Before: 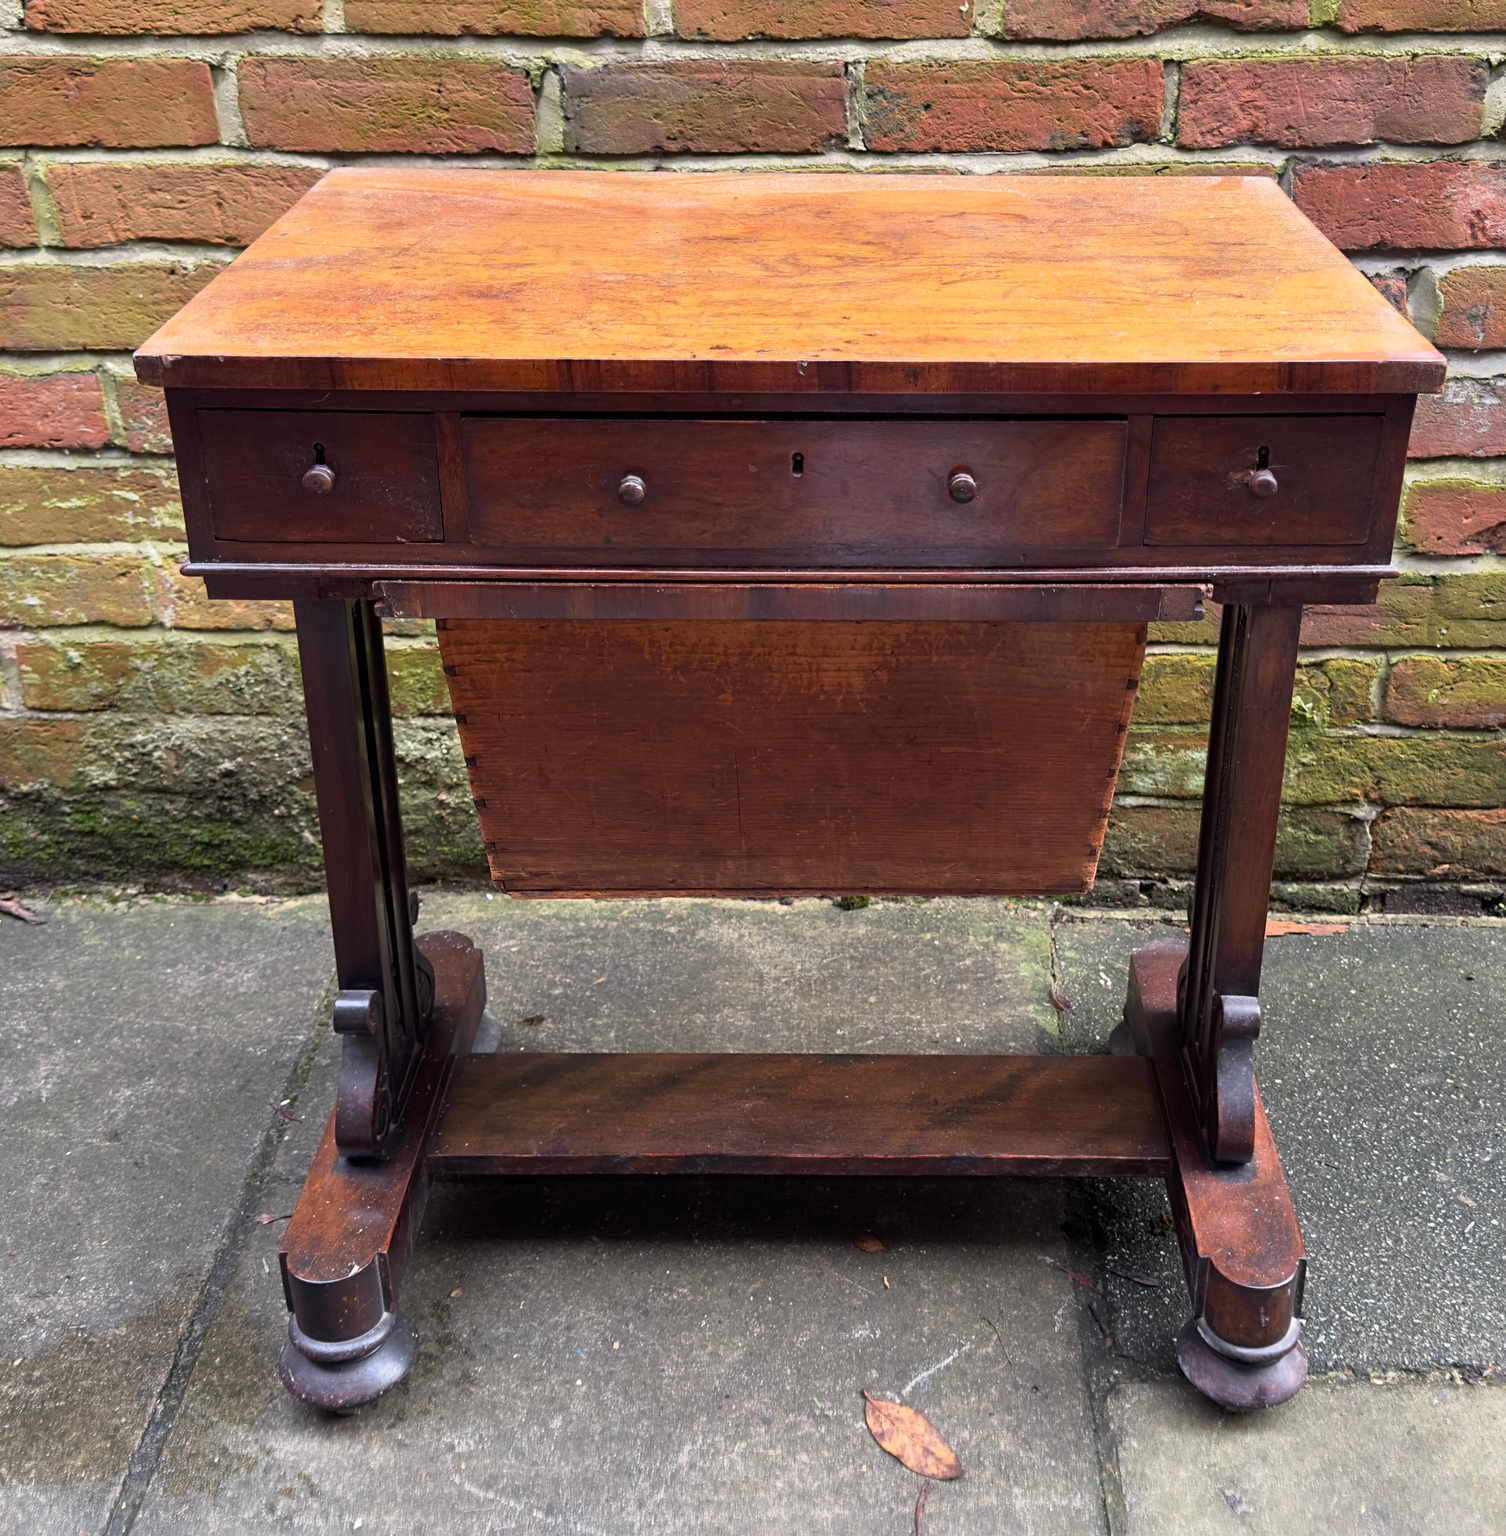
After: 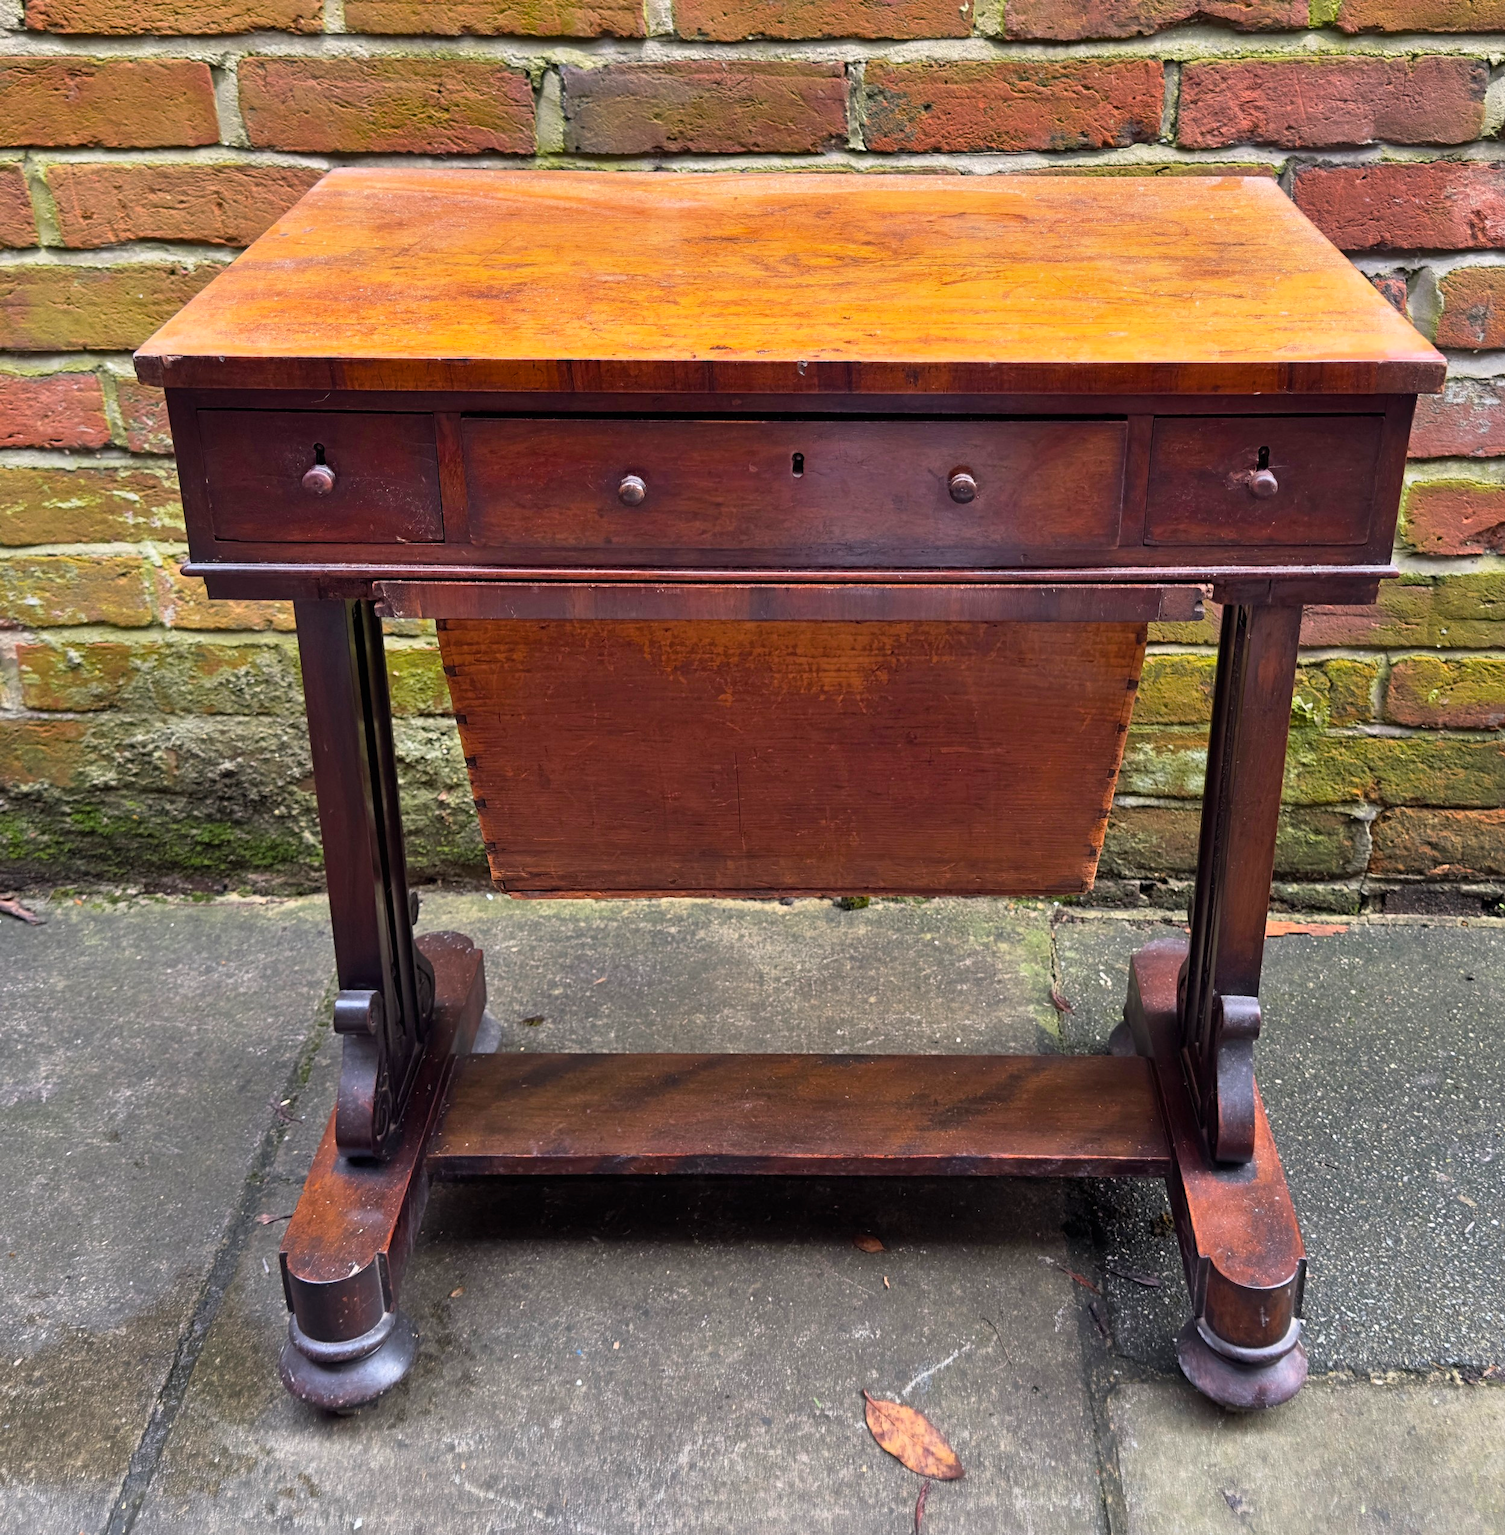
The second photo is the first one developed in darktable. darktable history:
color balance rgb: perceptual saturation grading › global saturation 25.537%
shadows and highlights: low approximation 0.01, soften with gaussian
color correction: highlights b* 0.059
